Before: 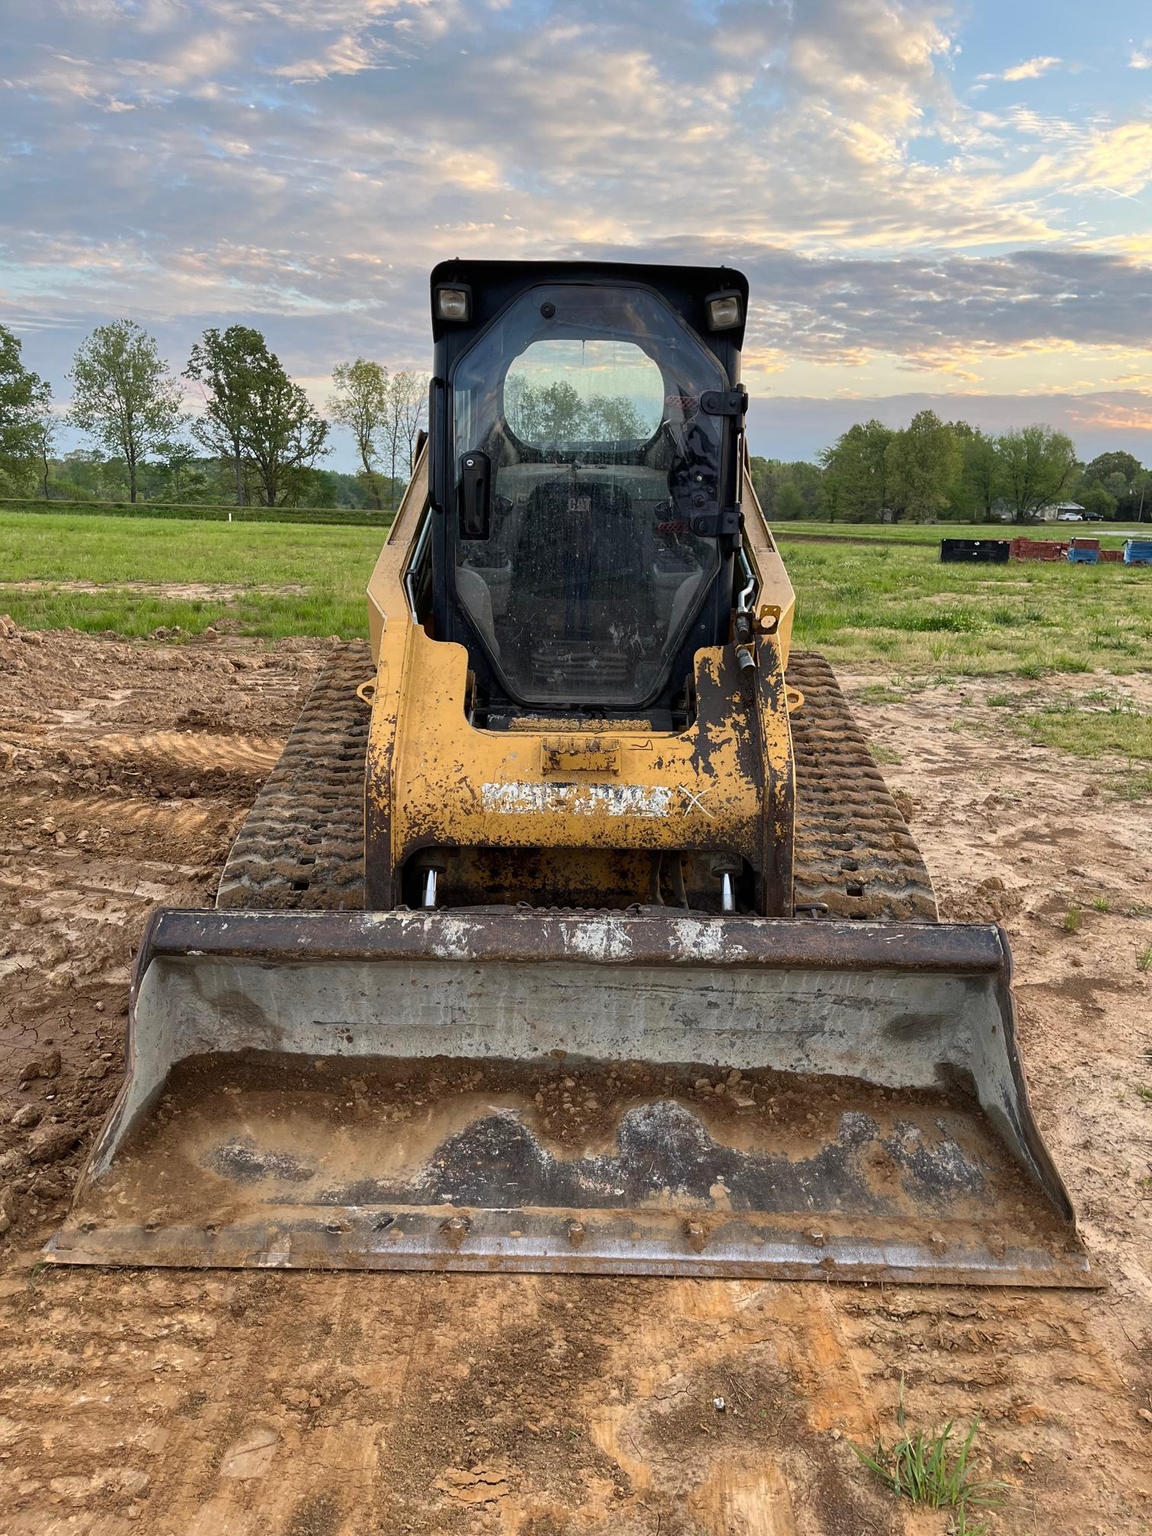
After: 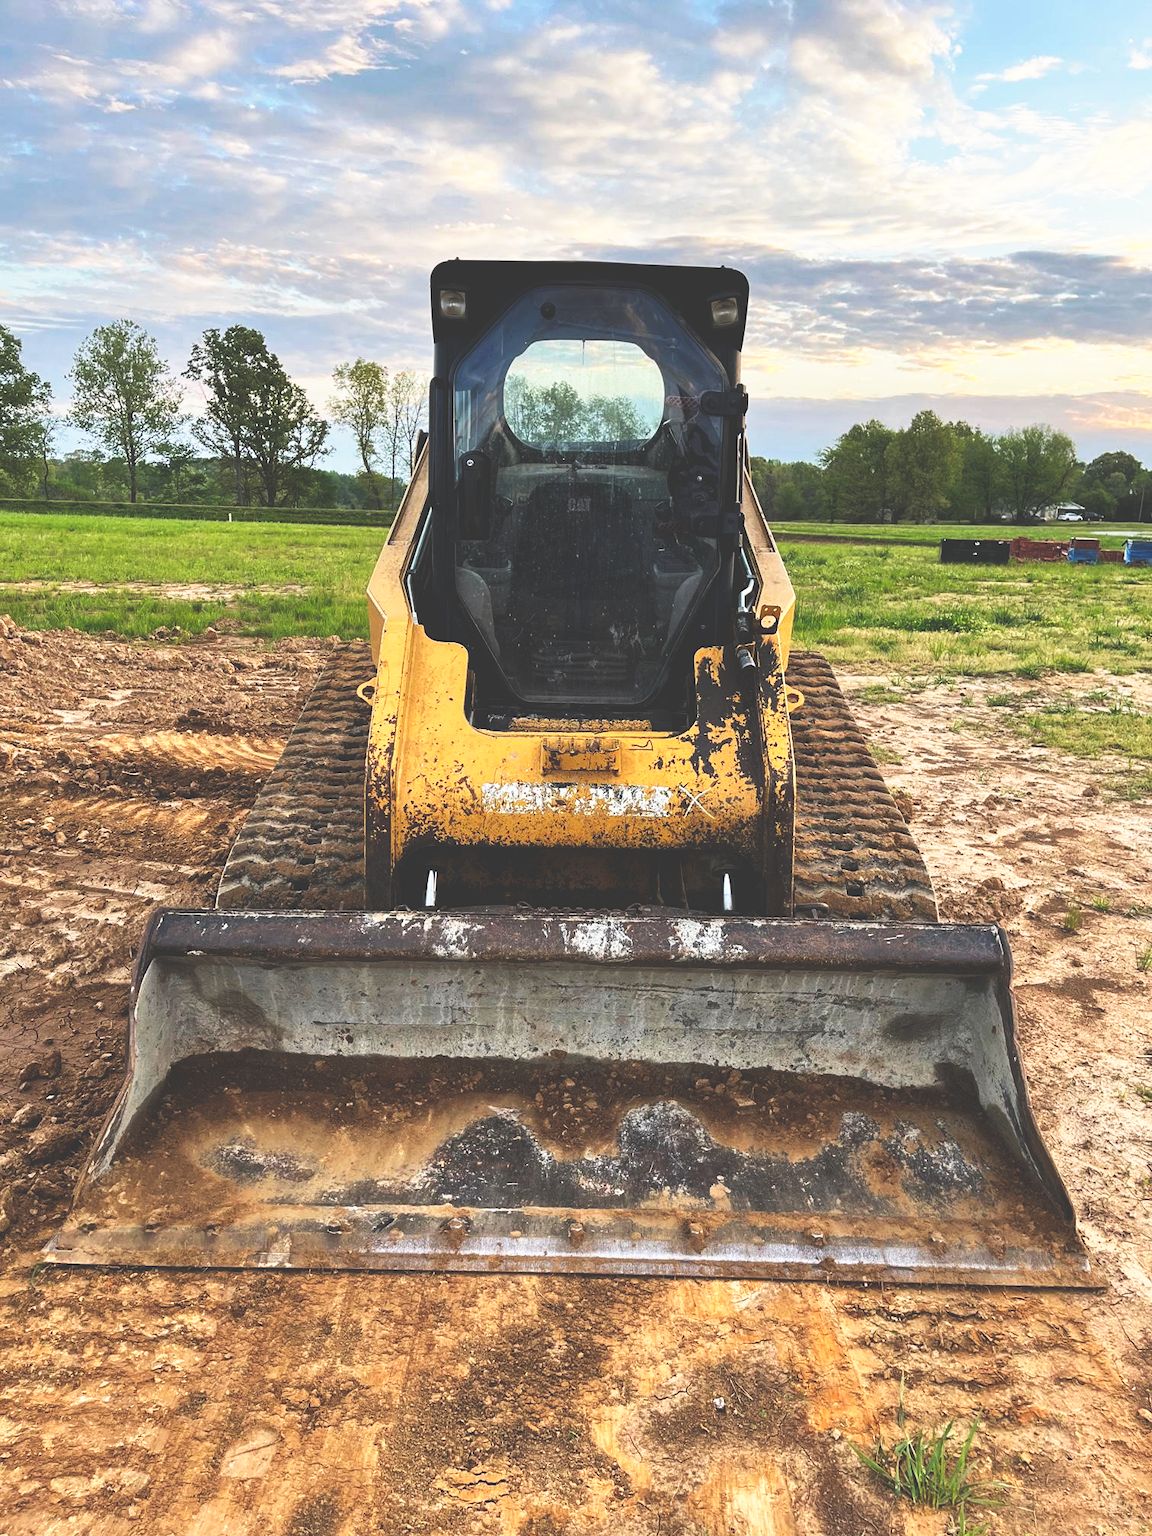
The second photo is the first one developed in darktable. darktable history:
base curve: curves: ch0 [(0, 0.036) (0.007, 0.037) (0.604, 0.887) (1, 1)], preserve colors none
white balance: emerald 1
